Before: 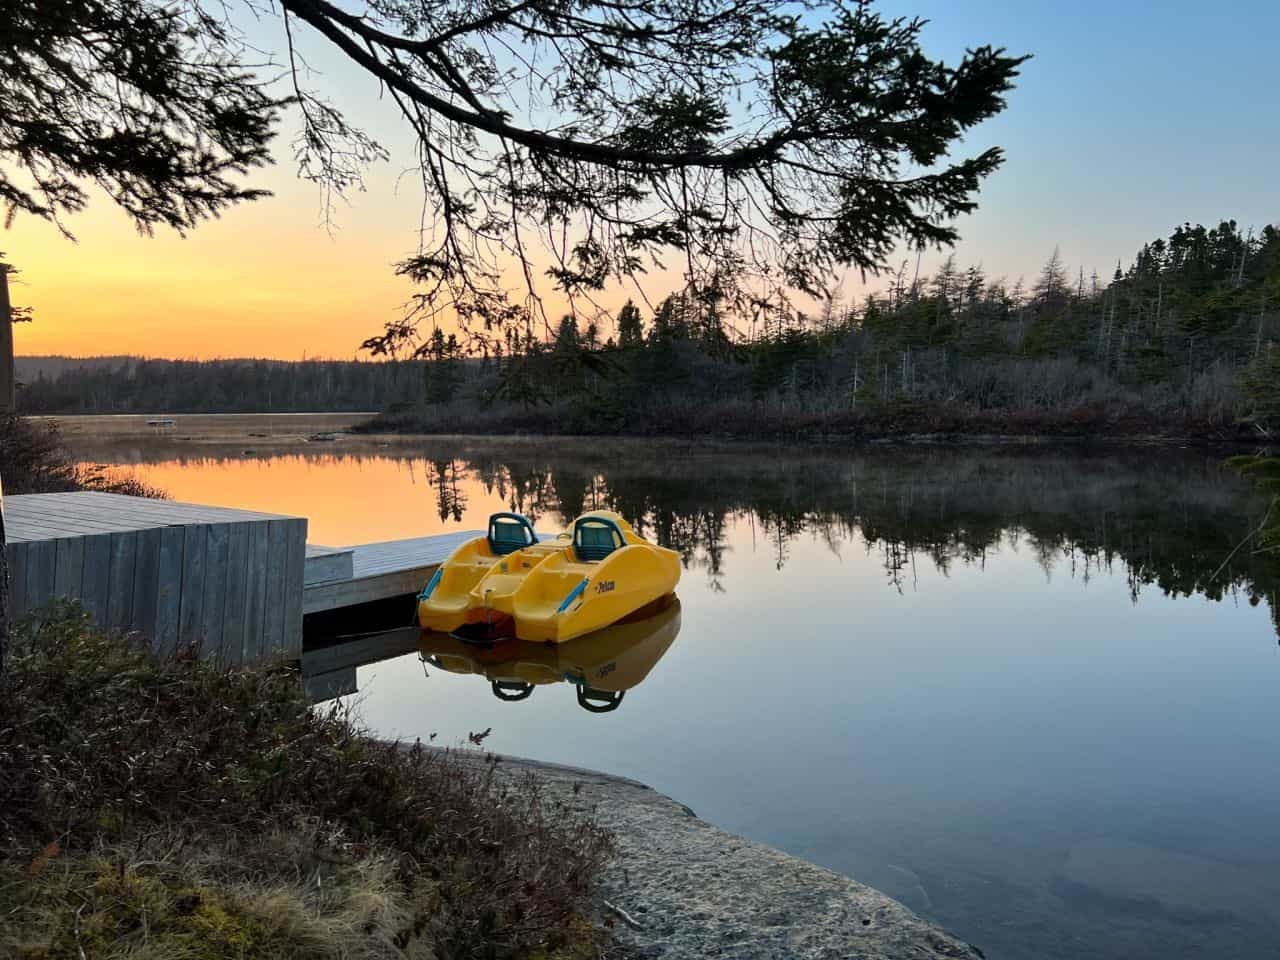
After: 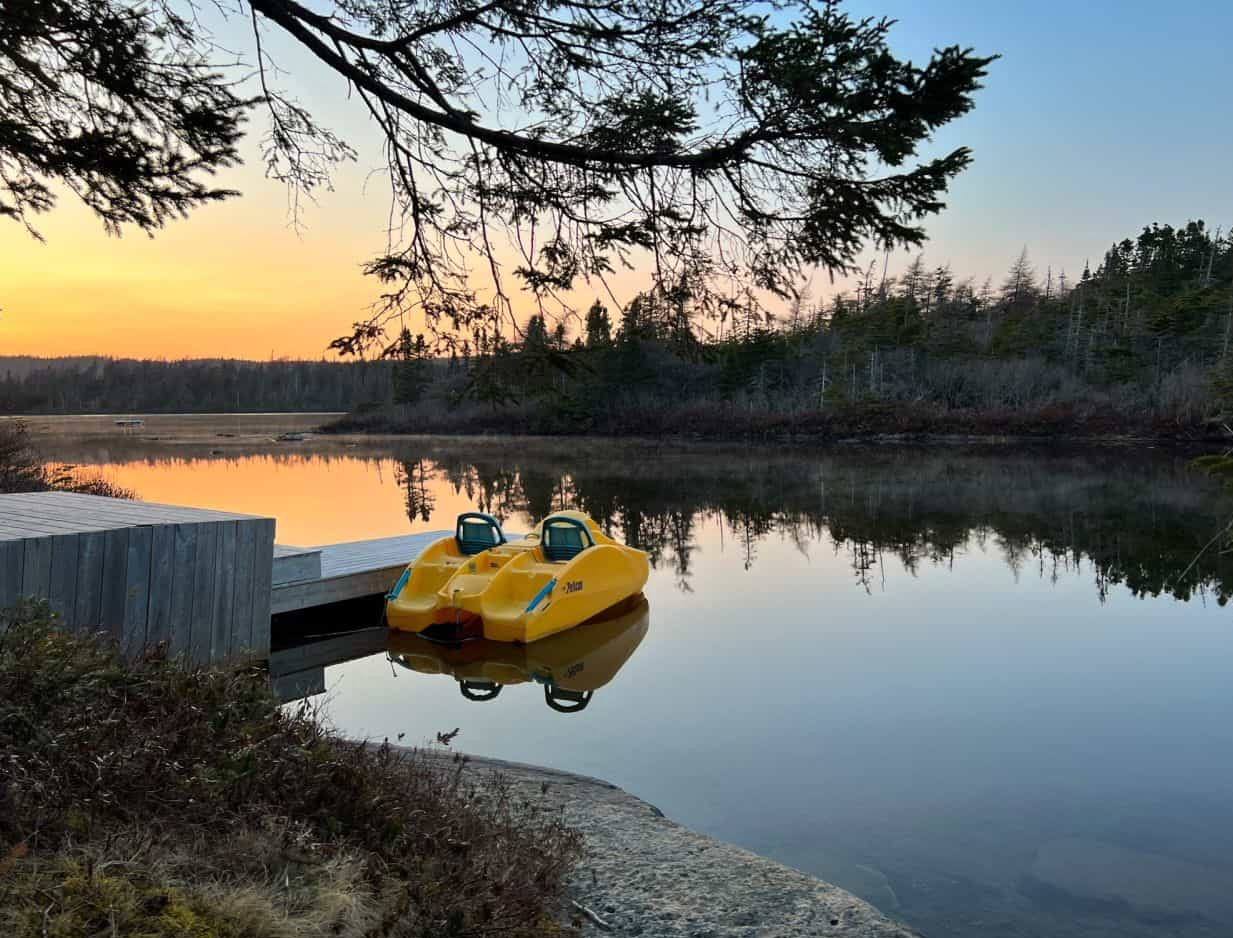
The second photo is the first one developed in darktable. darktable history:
tone equalizer: on, module defaults
crop and rotate: left 2.536%, right 1.107%, bottom 2.246%
